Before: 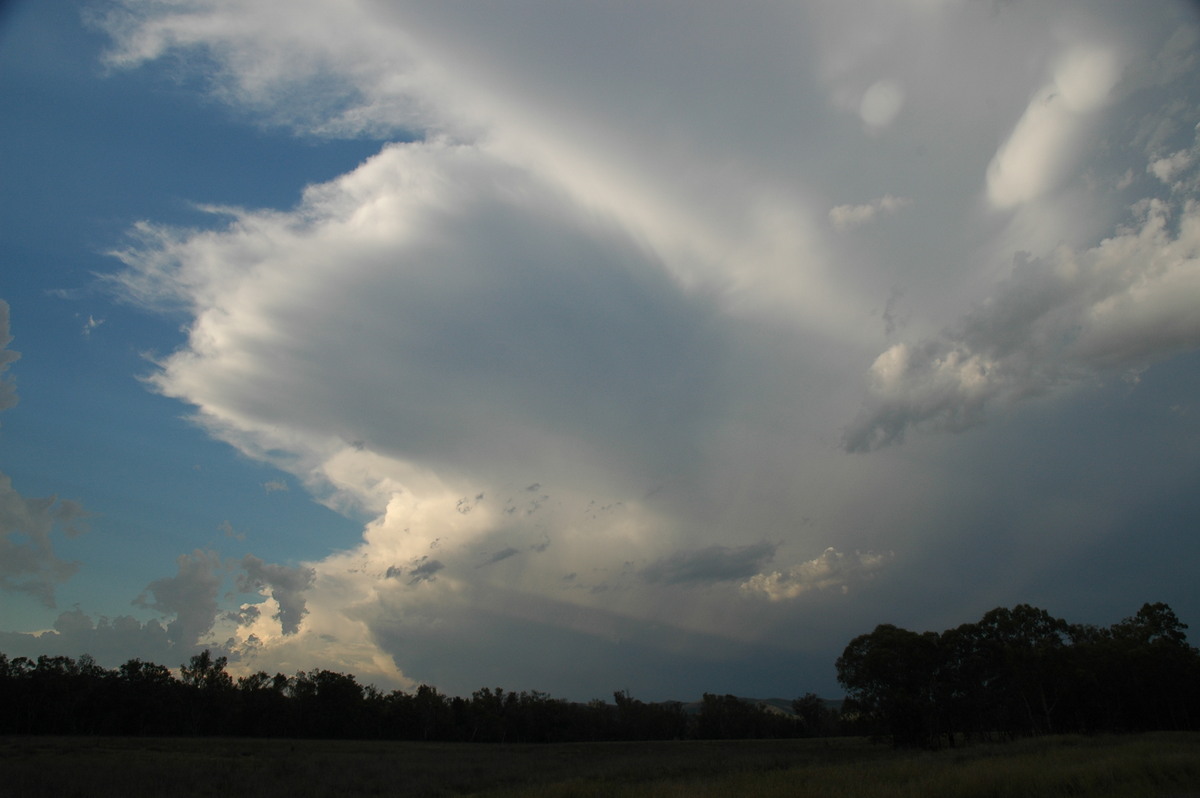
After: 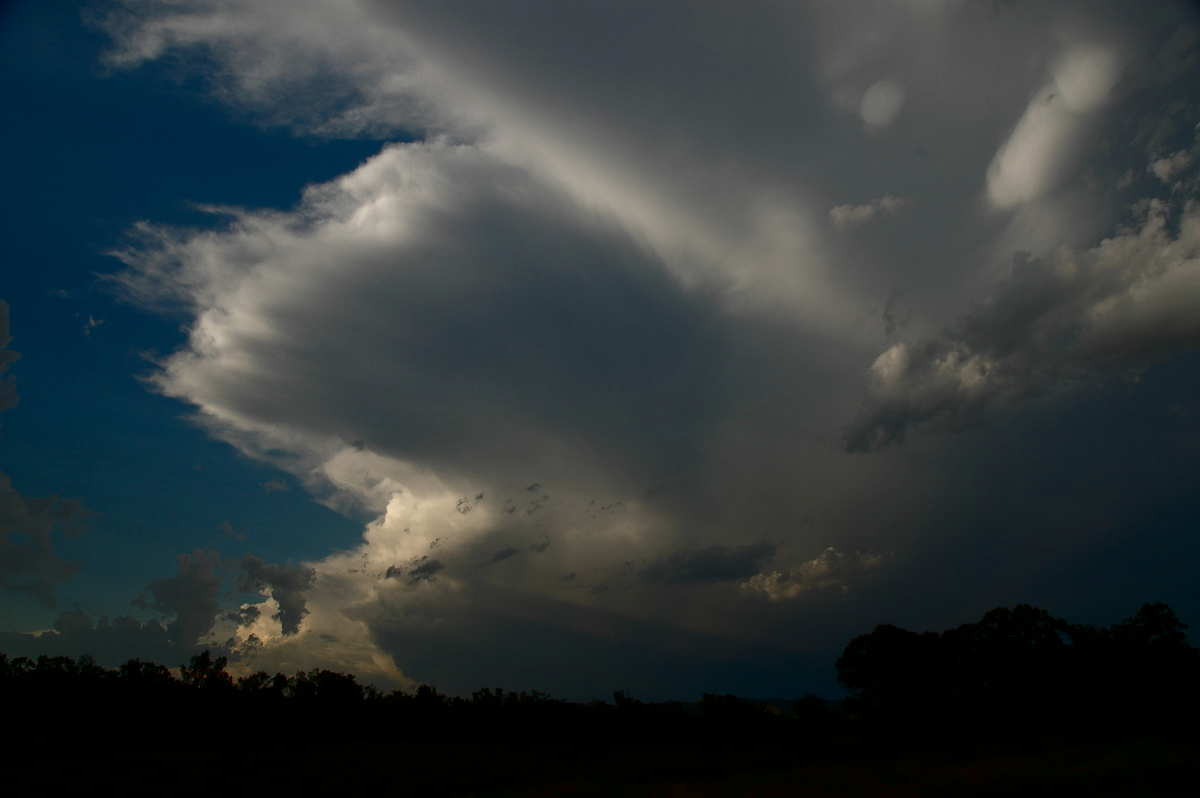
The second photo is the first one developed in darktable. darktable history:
contrast brightness saturation: brightness -0.533
